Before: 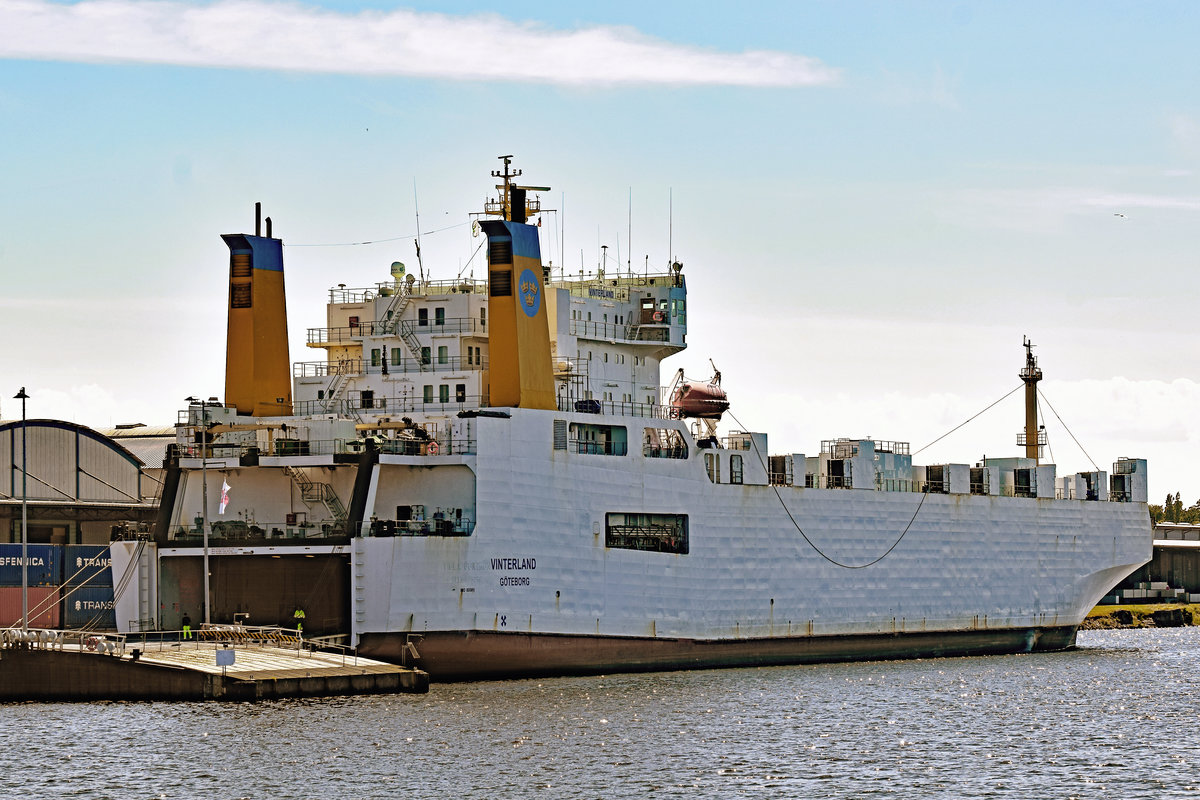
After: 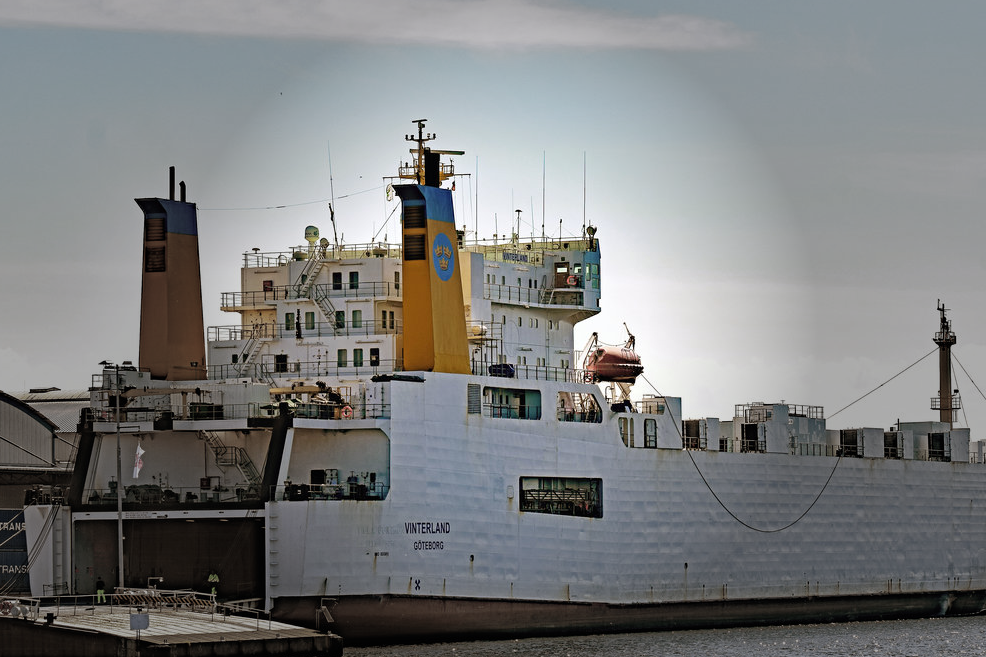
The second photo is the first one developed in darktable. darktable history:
crop and rotate: left 7.196%, top 4.574%, right 10.605%, bottom 13.178%
vignetting: fall-off start 31.28%, fall-off radius 34.64%, brightness -0.575
